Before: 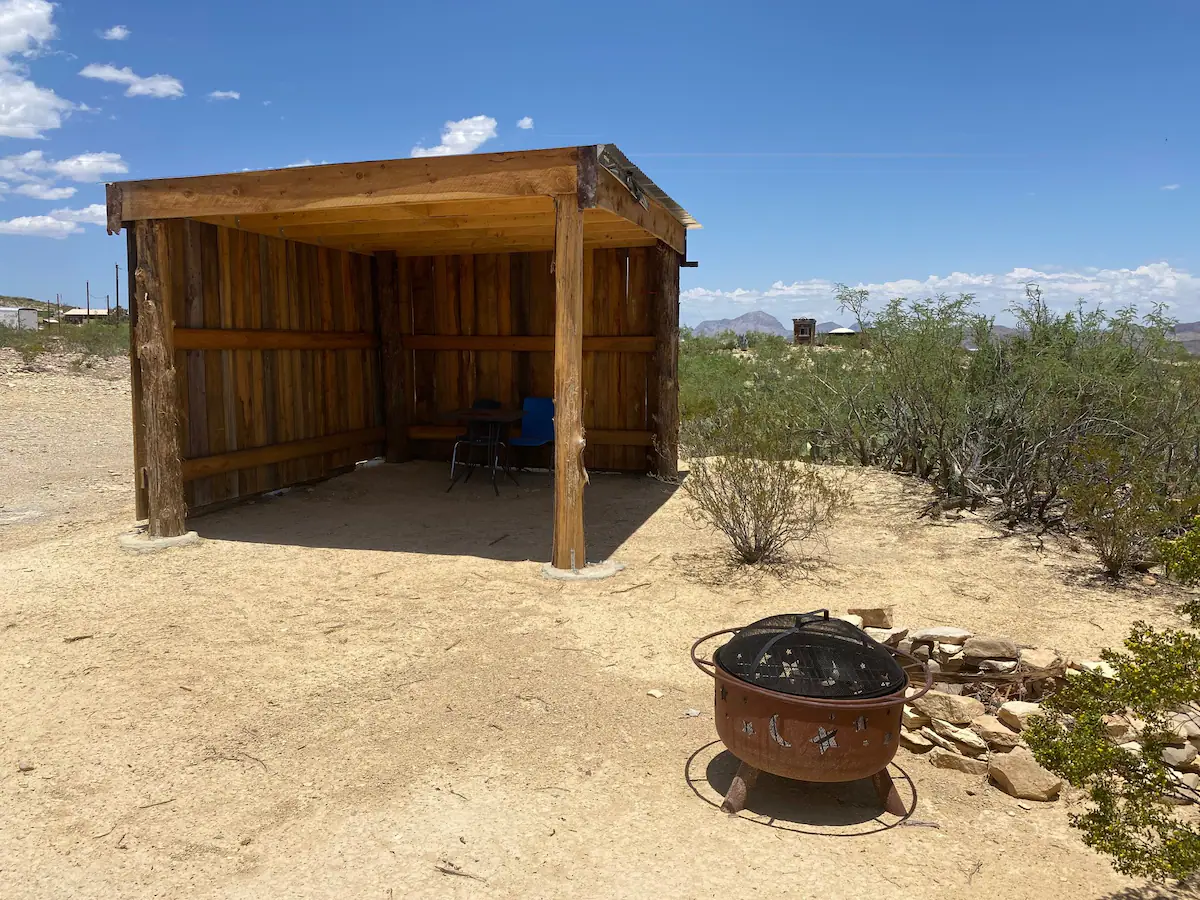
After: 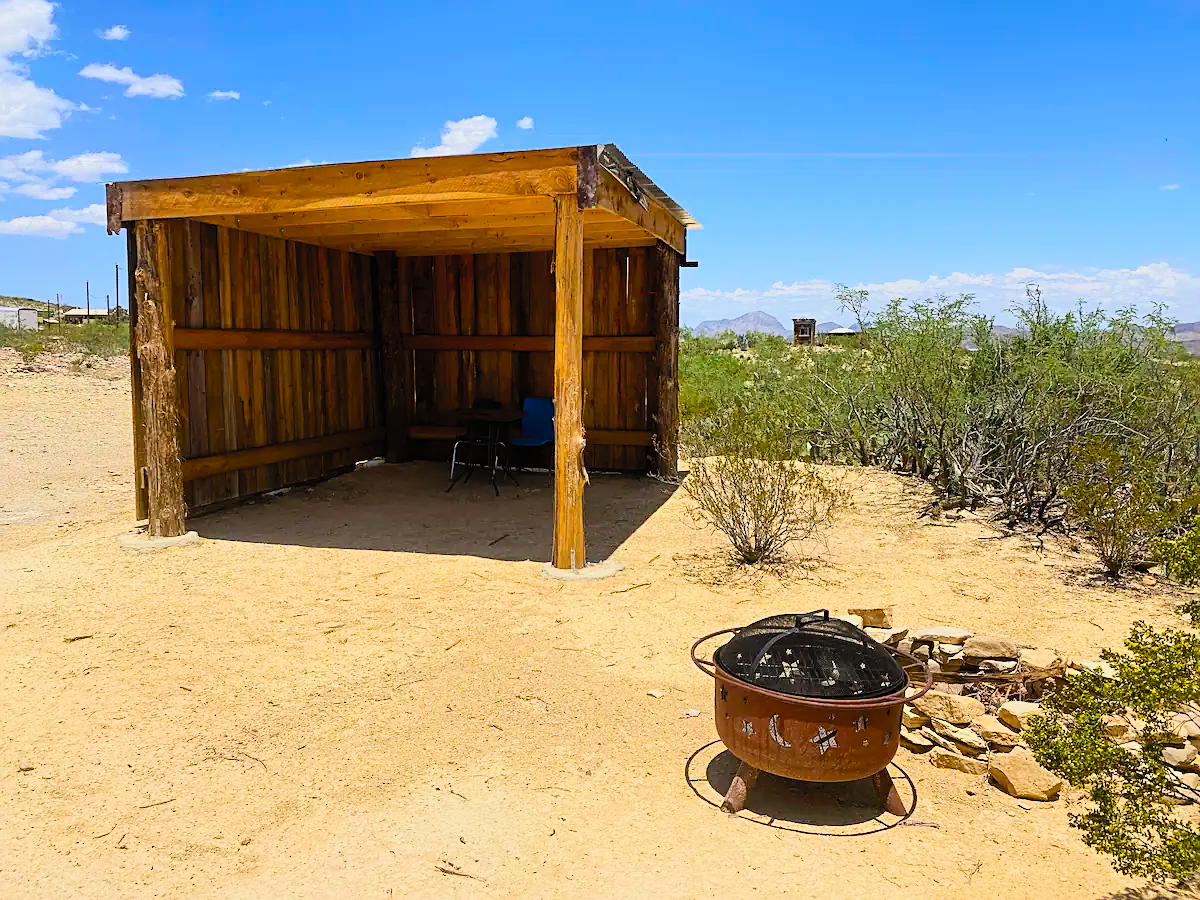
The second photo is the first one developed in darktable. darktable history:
contrast brightness saturation: contrast 0.24, brightness 0.26, saturation 0.39
sharpen: on, module defaults
filmic rgb: black relative exposure -7.65 EV, white relative exposure 4.56 EV, hardness 3.61
color balance rgb: perceptual saturation grading › global saturation 20%, global vibrance 20%
